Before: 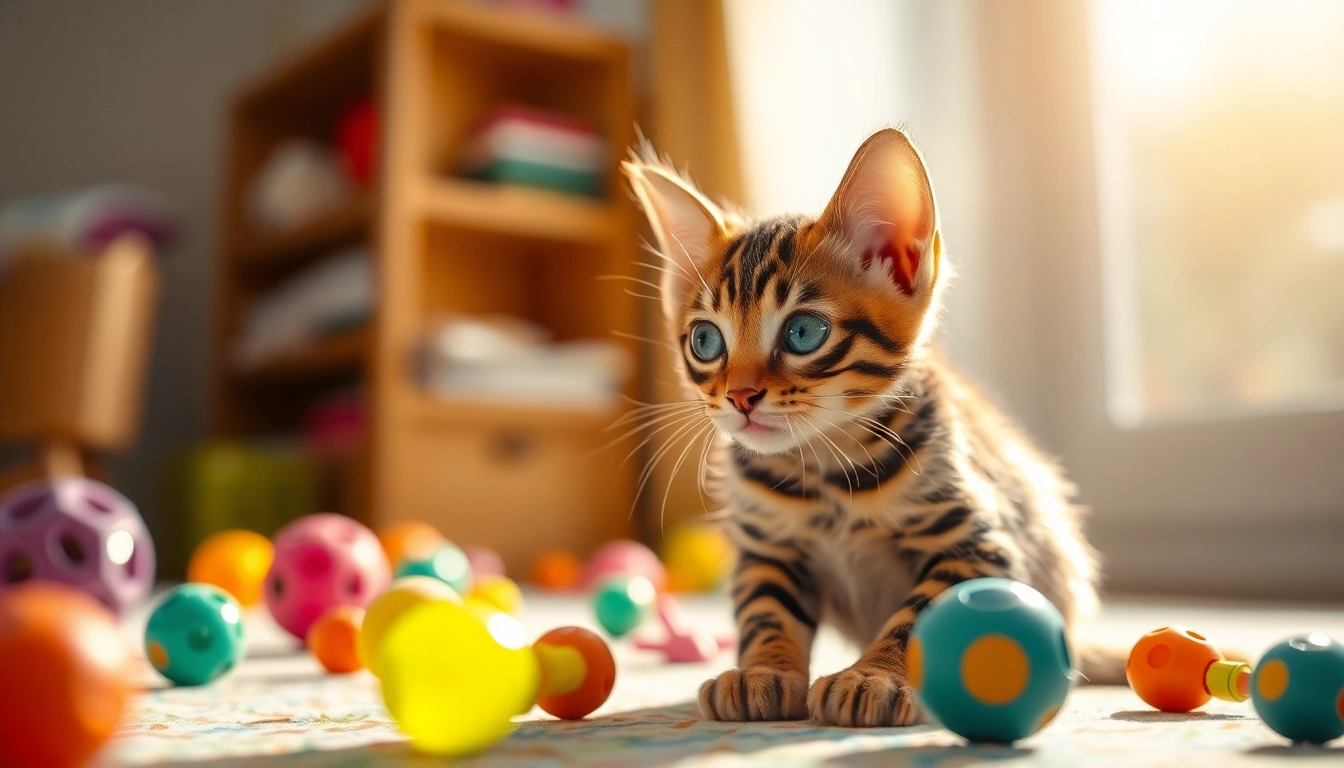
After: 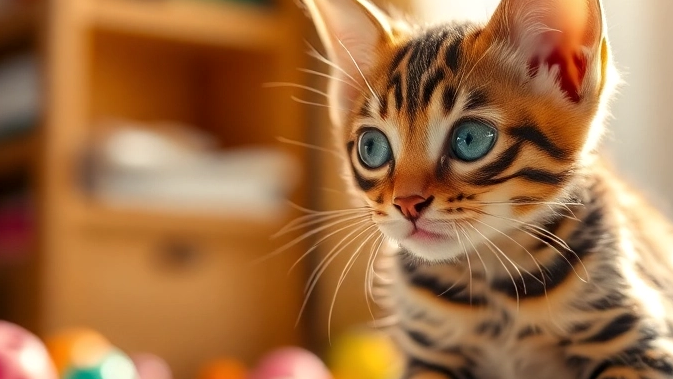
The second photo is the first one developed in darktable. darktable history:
local contrast: highlights 100%, shadows 99%, detail 119%, midtone range 0.2
crop: left 24.849%, top 25.176%, right 25.018%, bottom 25.42%
